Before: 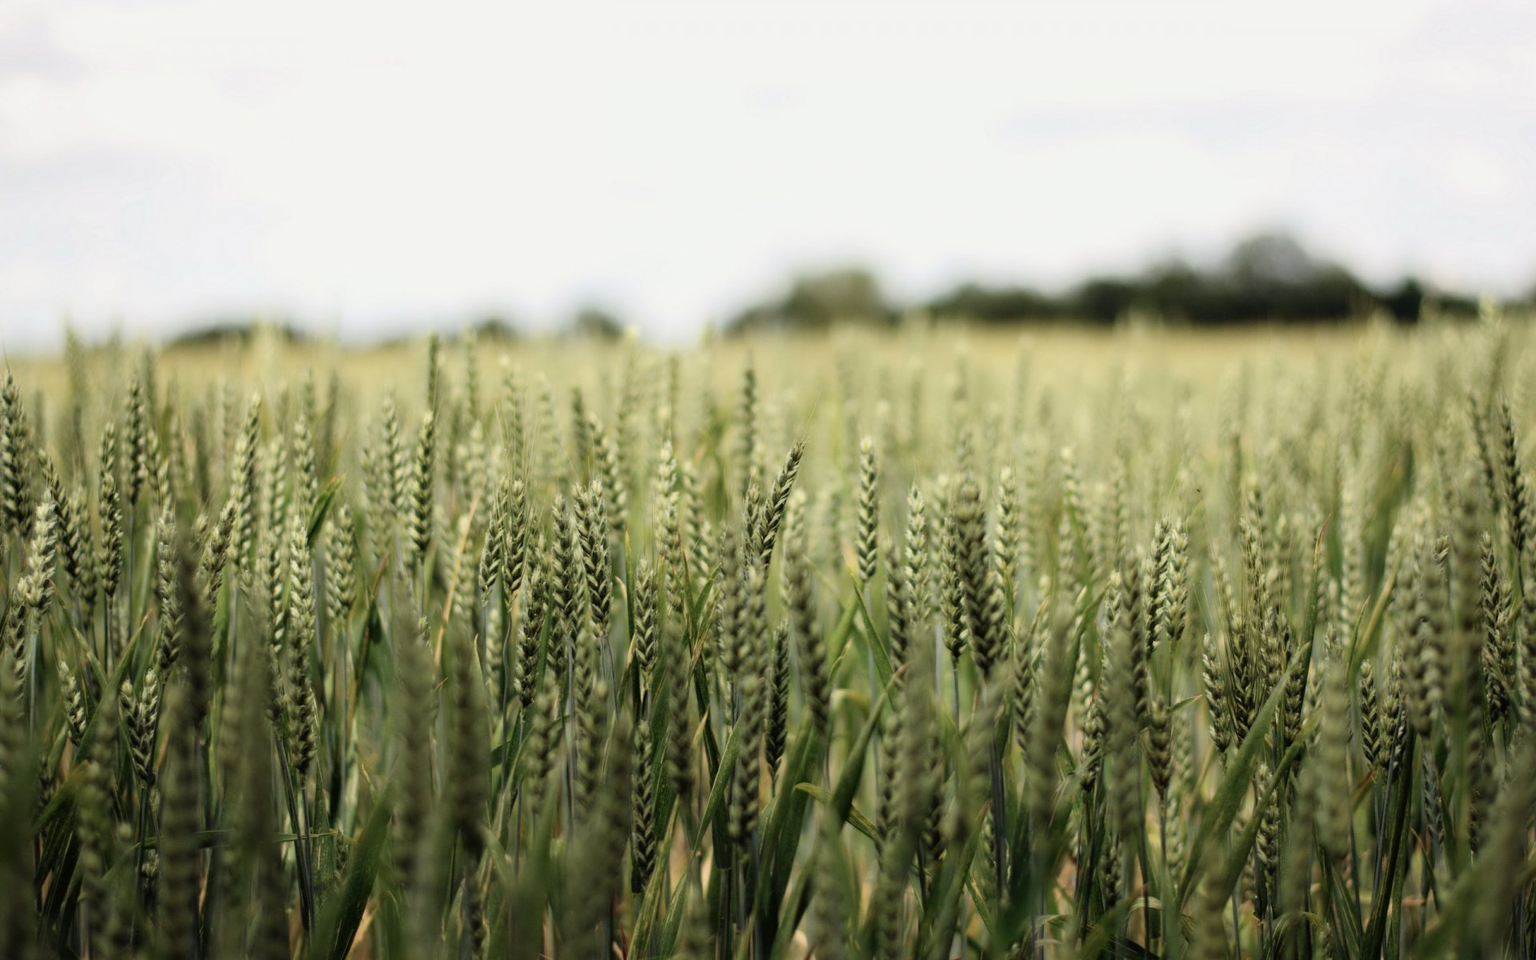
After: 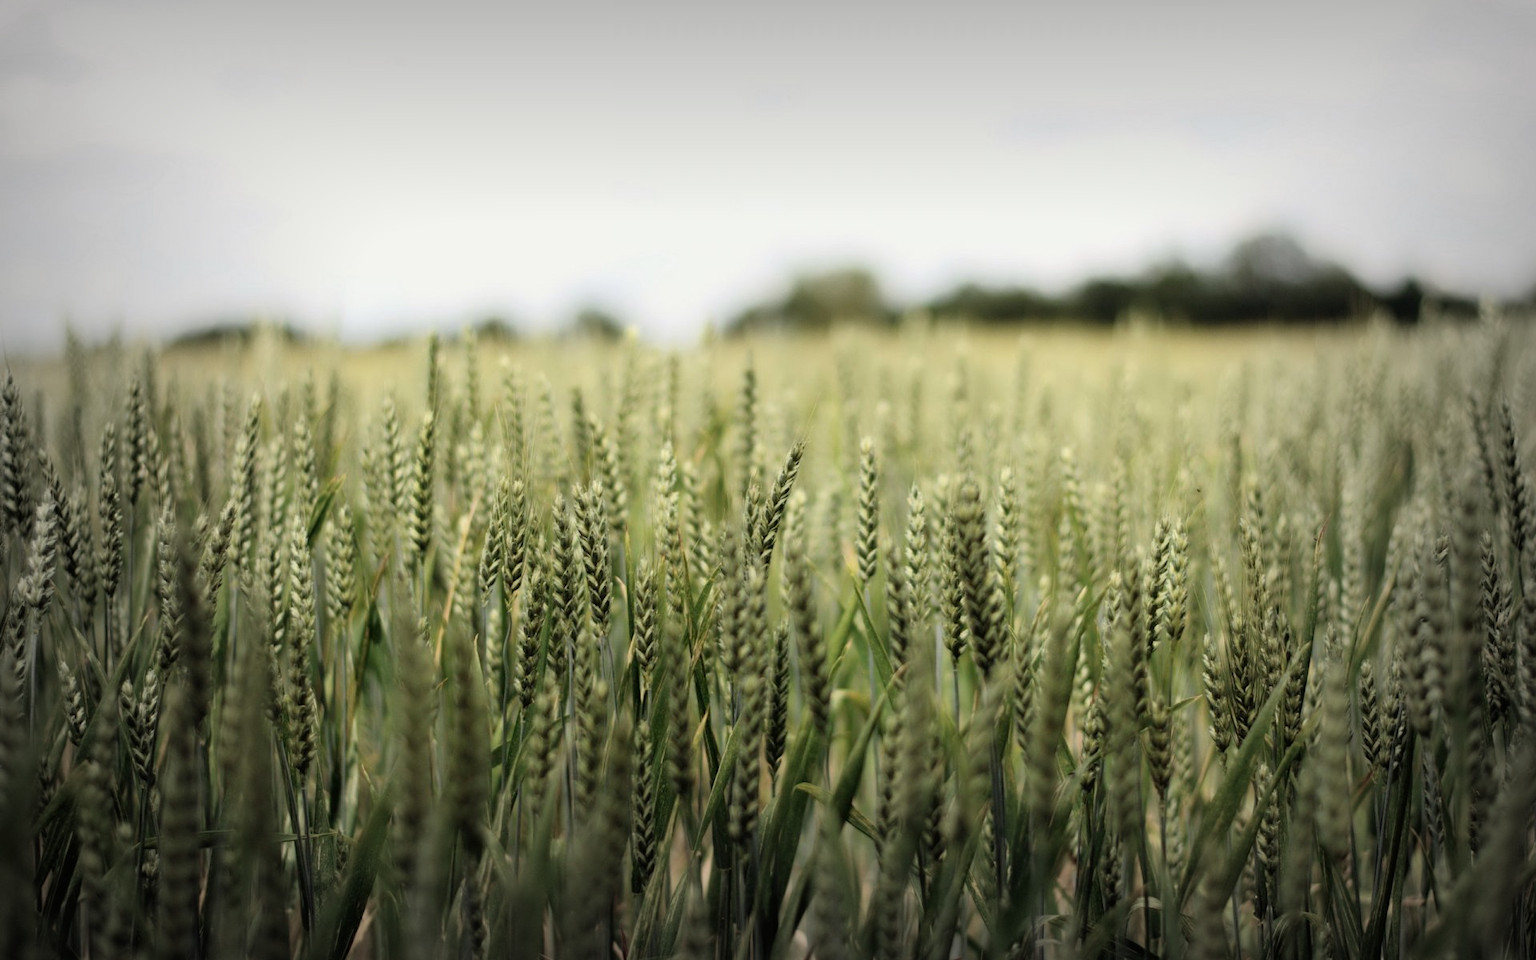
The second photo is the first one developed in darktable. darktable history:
vignetting: fall-off start 53.86%, automatic ratio true, width/height ratio 1.313, shape 0.212
